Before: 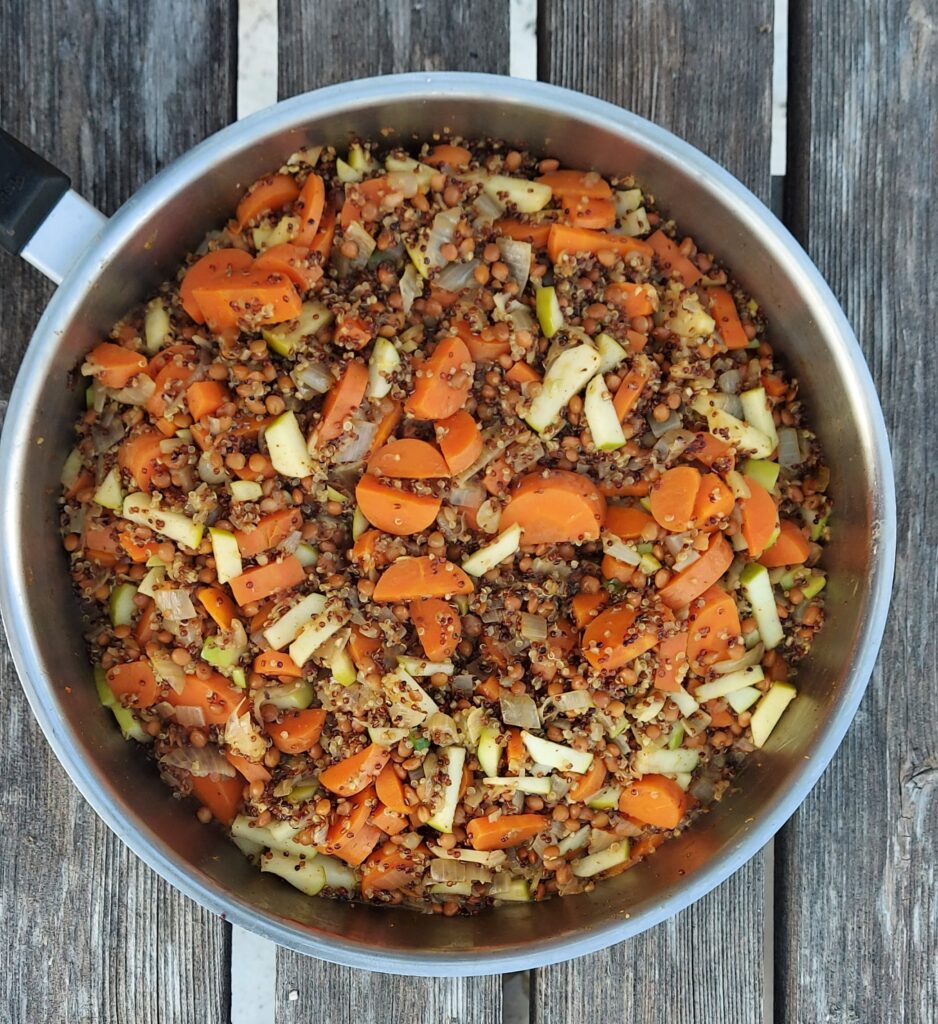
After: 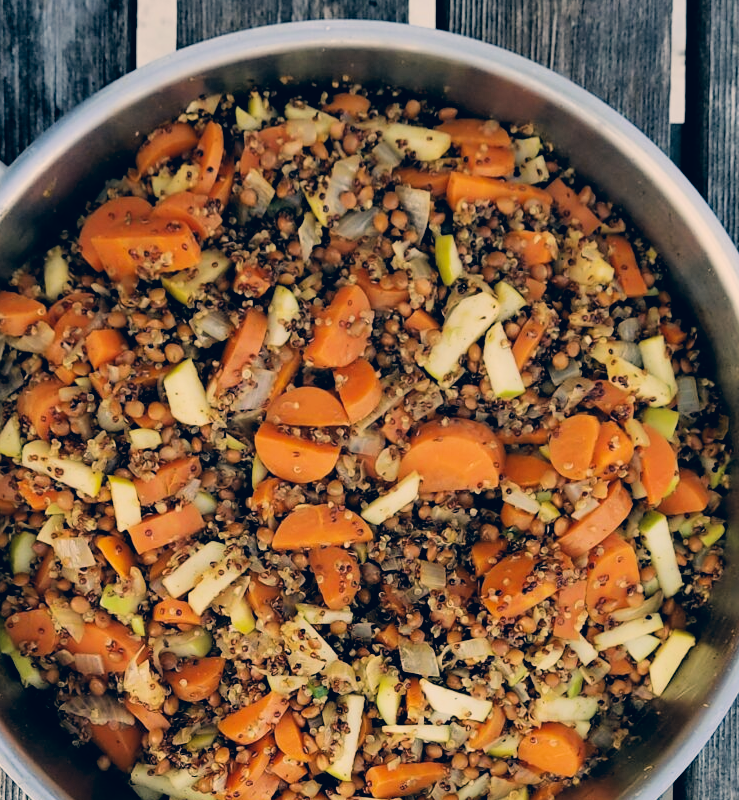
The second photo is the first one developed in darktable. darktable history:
color correction: highlights a* 10.32, highlights b* 14.66, shadows a* -9.59, shadows b* -15.02
filmic rgb: black relative exposure -5 EV, hardness 2.88, contrast 1.3, highlights saturation mix -30%
crop and rotate: left 10.77%, top 5.1%, right 10.41%, bottom 16.76%
